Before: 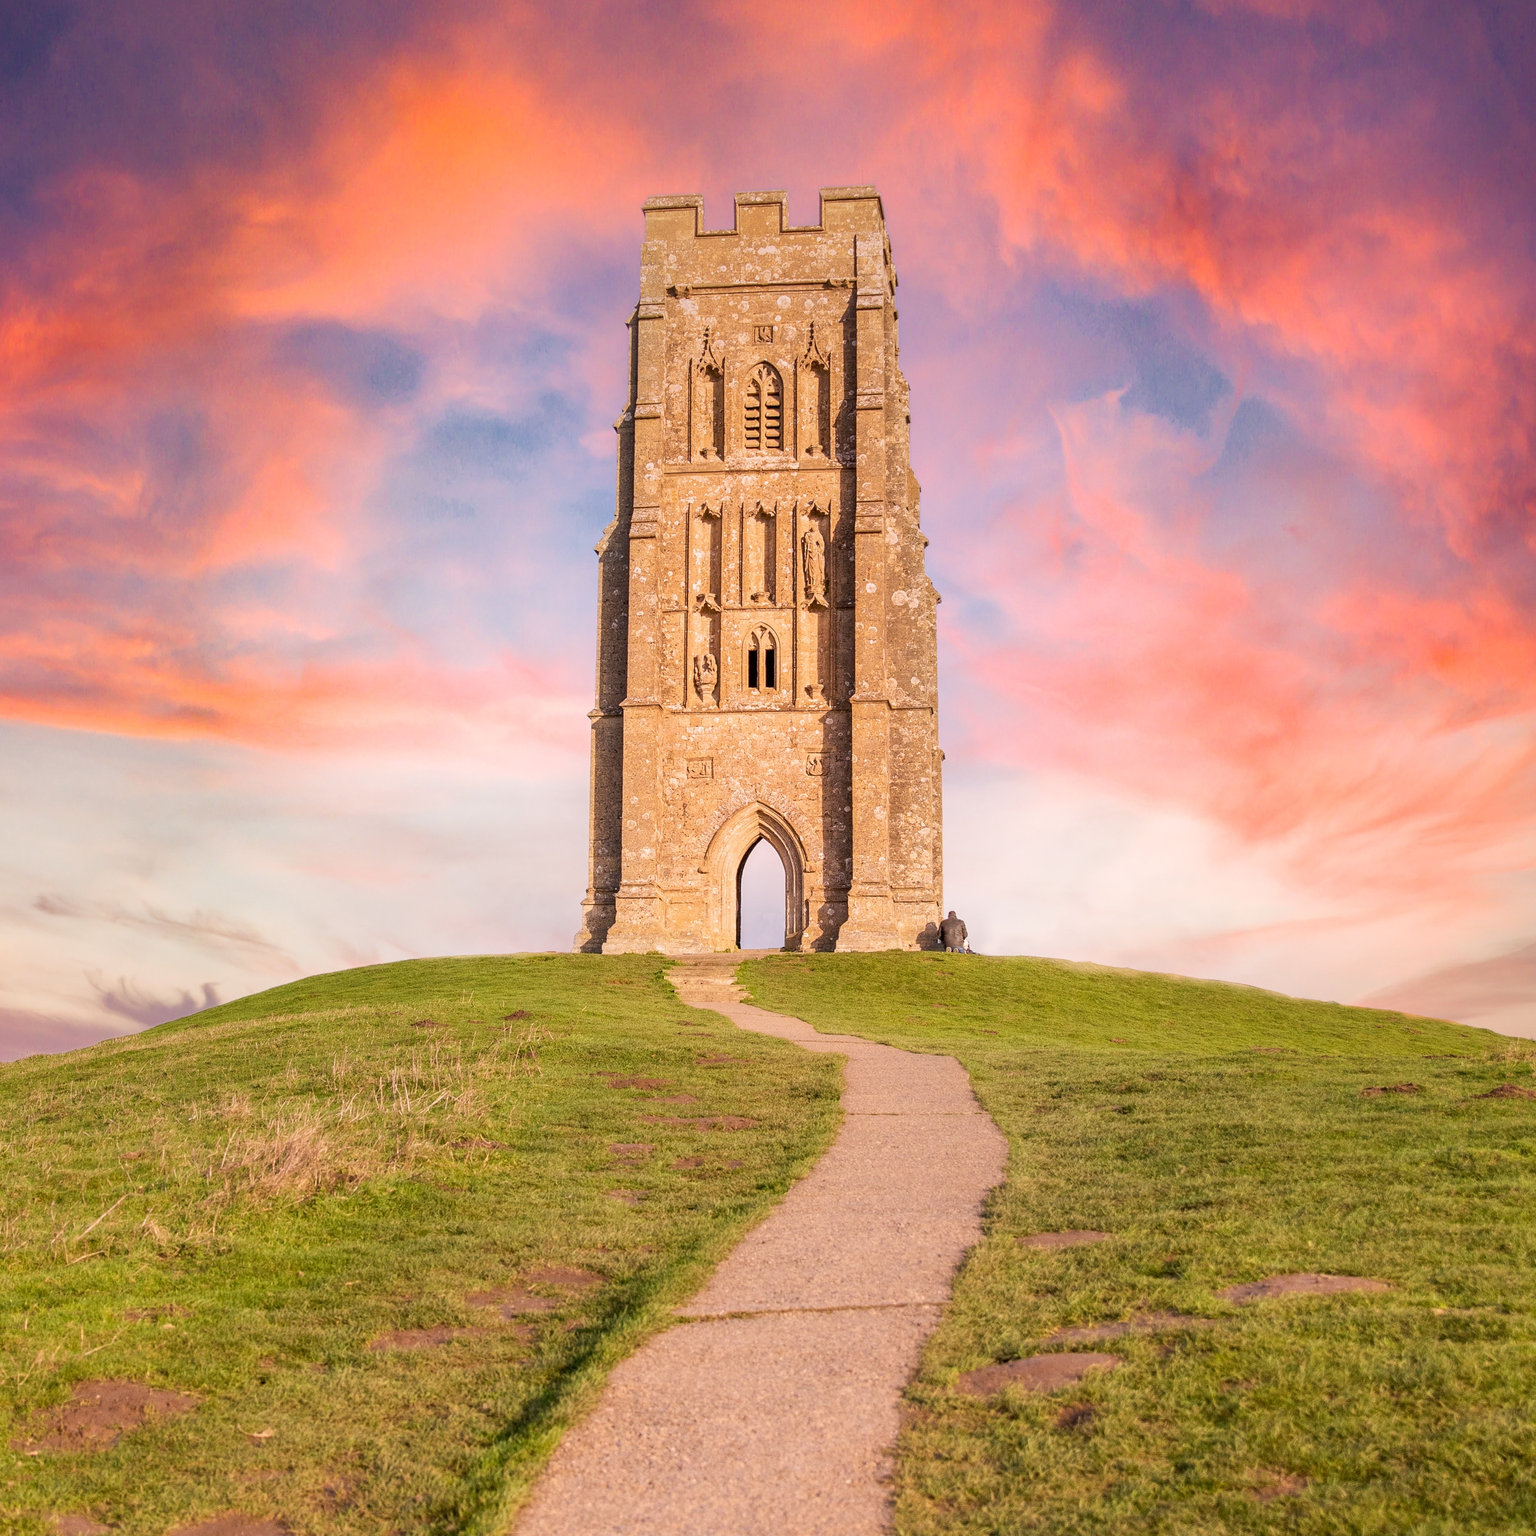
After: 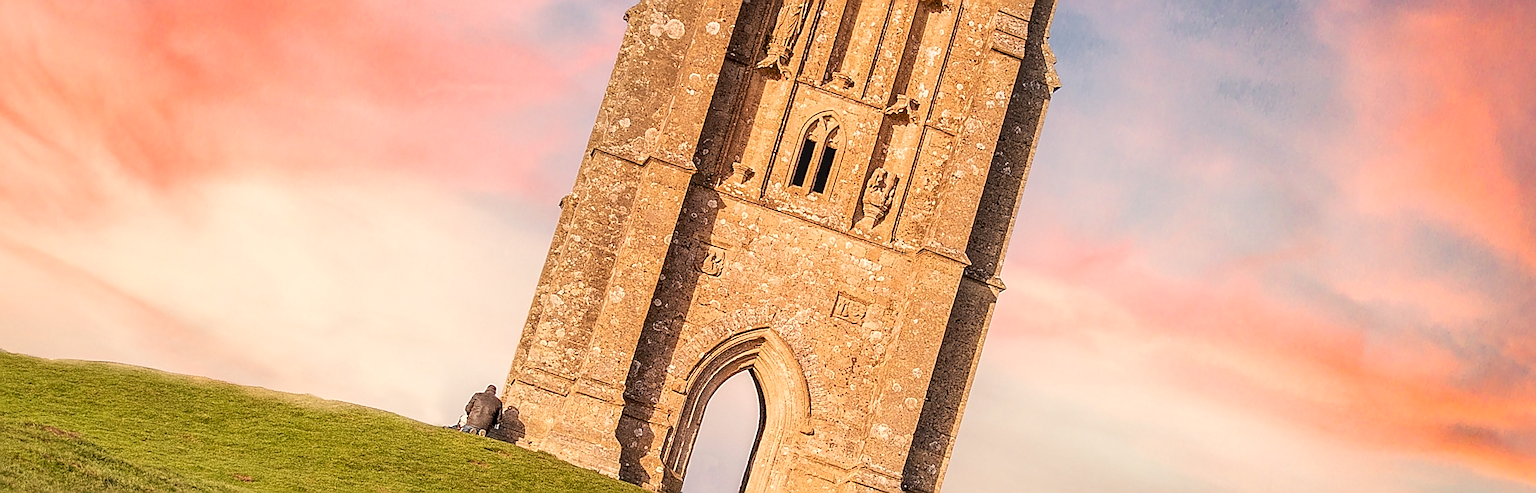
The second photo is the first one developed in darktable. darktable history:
local contrast: on, module defaults
sharpen: radius 1.685, amount 1.294
crop and rotate: angle 16.12°, top 30.835%, bottom 35.653%
white balance: red 1.029, blue 0.92
rotate and perspective: rotation -1.42°, crop left 0.016, crop right 0.984, crop top 0.035, crop bottom 0.965
